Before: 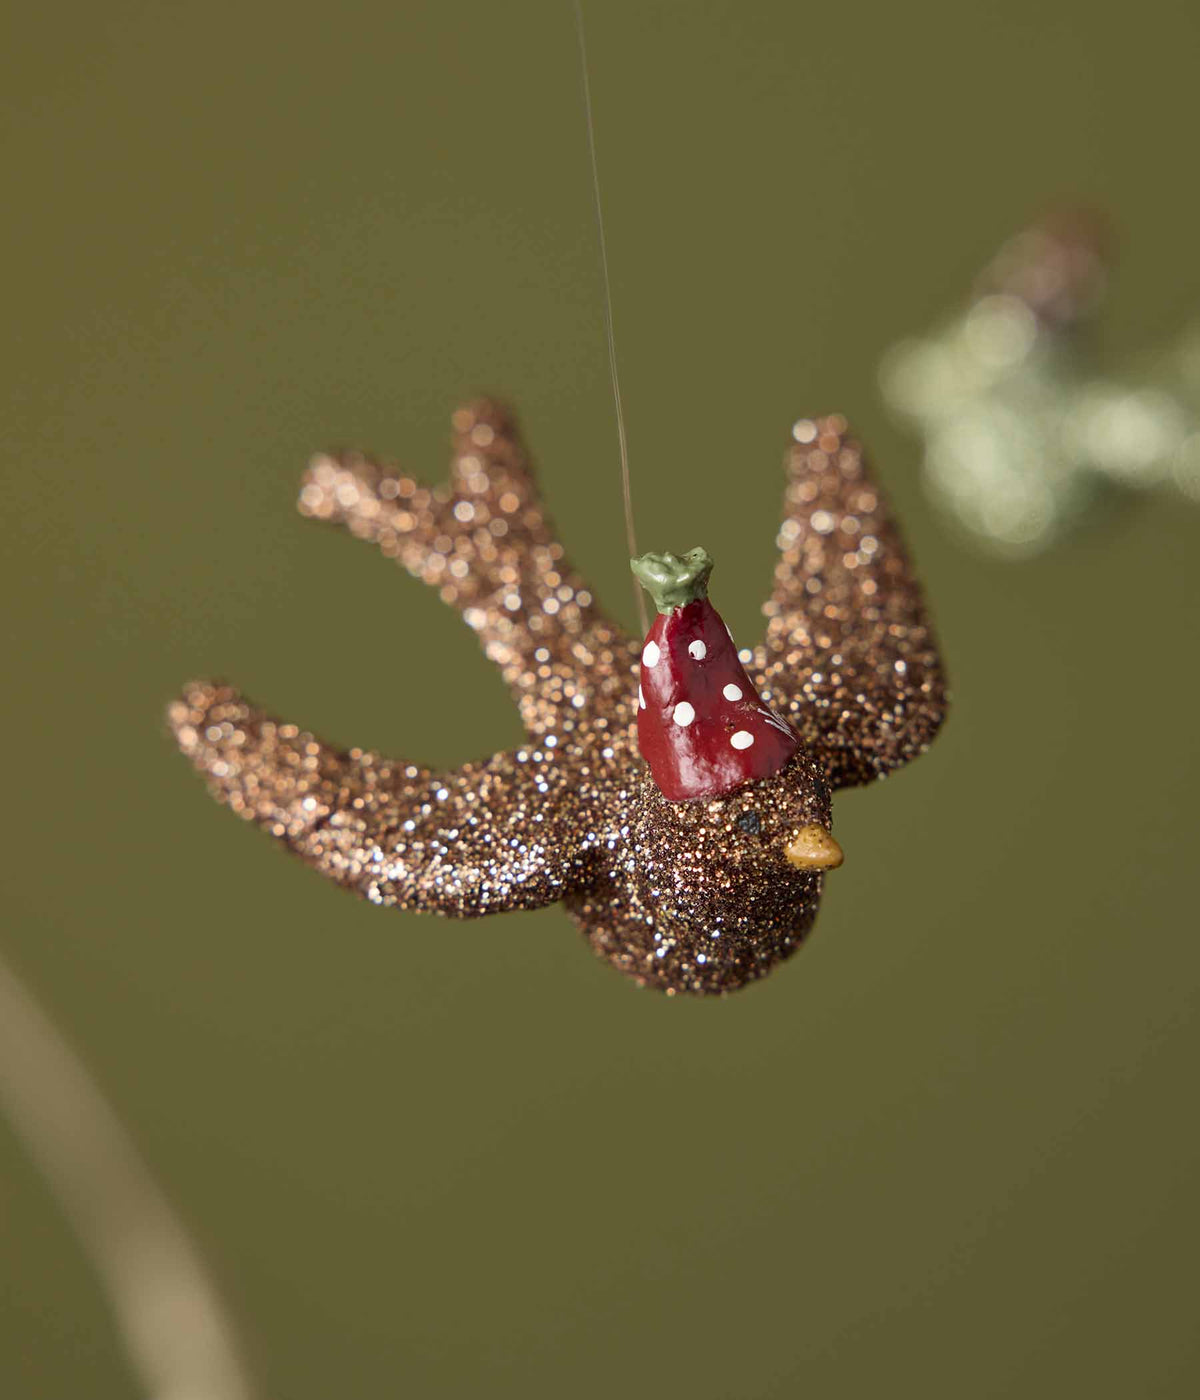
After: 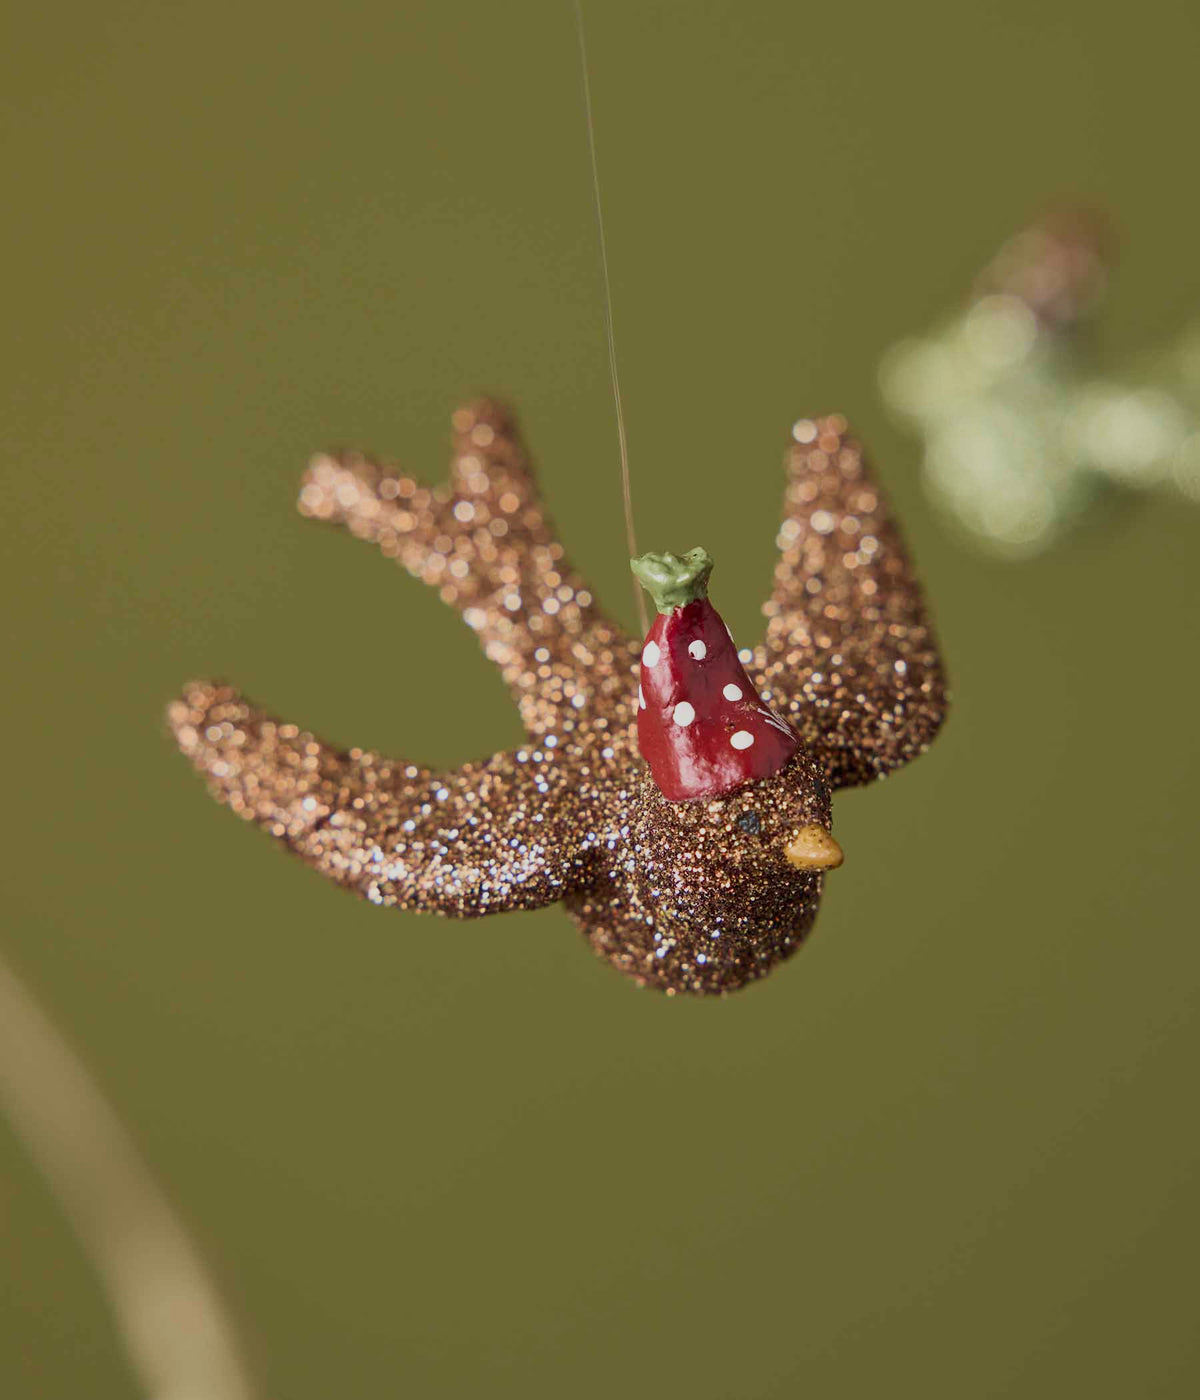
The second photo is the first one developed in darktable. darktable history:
filmic rgb: black relative exposure -16 EV, white relative exposure 6.12 EV, hardness 5.22
exposure: exposure 0.2 EV, compensate highlight preservation false
velvia: on, module defaults
rgb curve: curves: ch0 [(0, 0) (0.093, 0.159) (0.241, 0.265) (0.414, 0.42) (1, 1)], compensate middle gray true, preserve colors basic power
